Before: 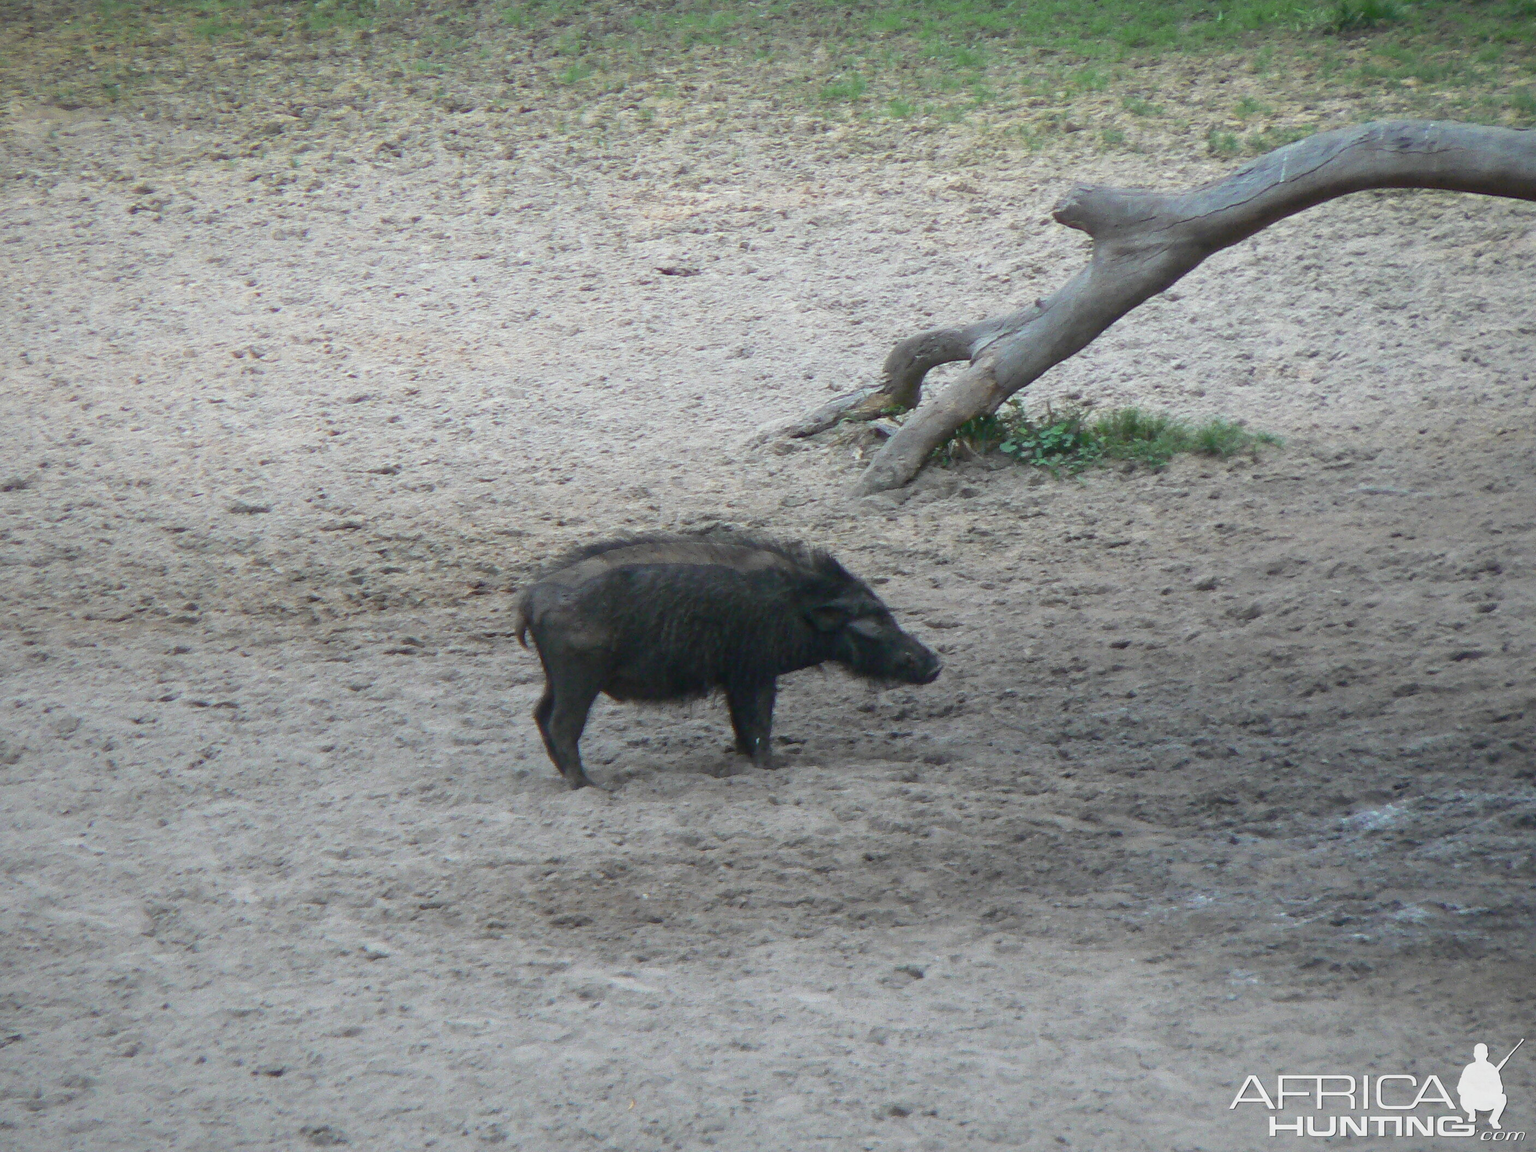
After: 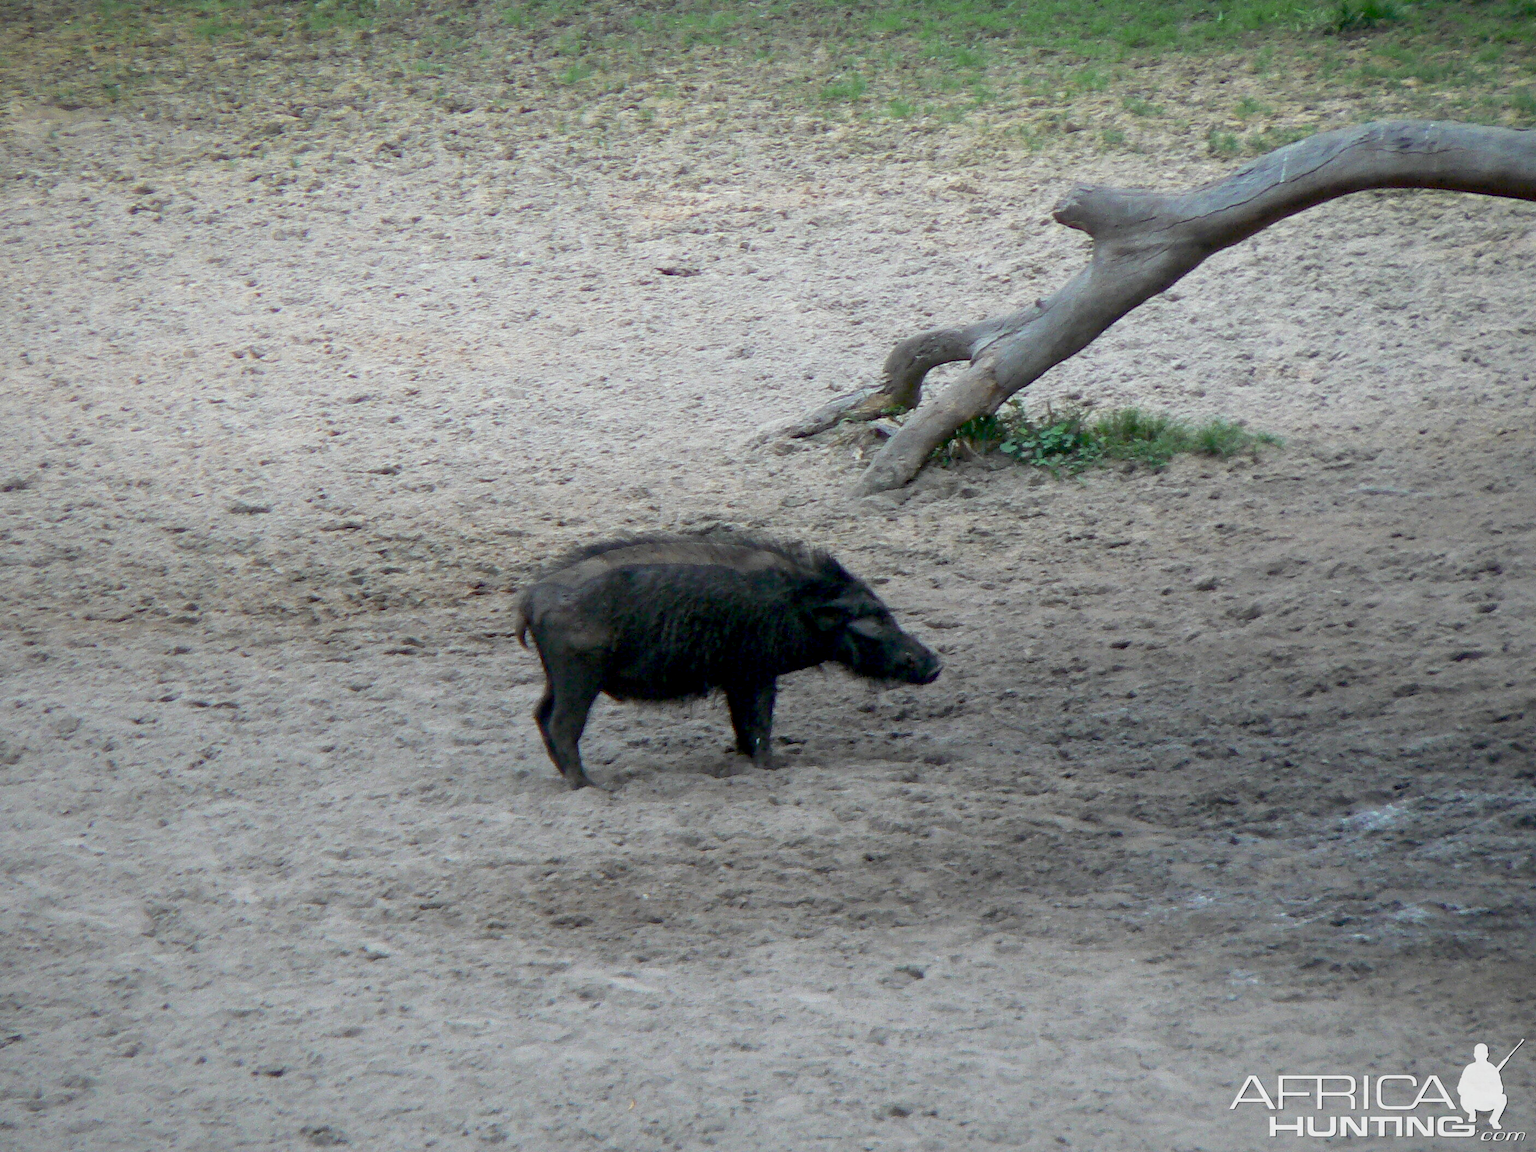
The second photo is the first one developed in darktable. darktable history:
exposure: black level correction 0.017, exposure -0.009 EV, compensate highlight preservation false
